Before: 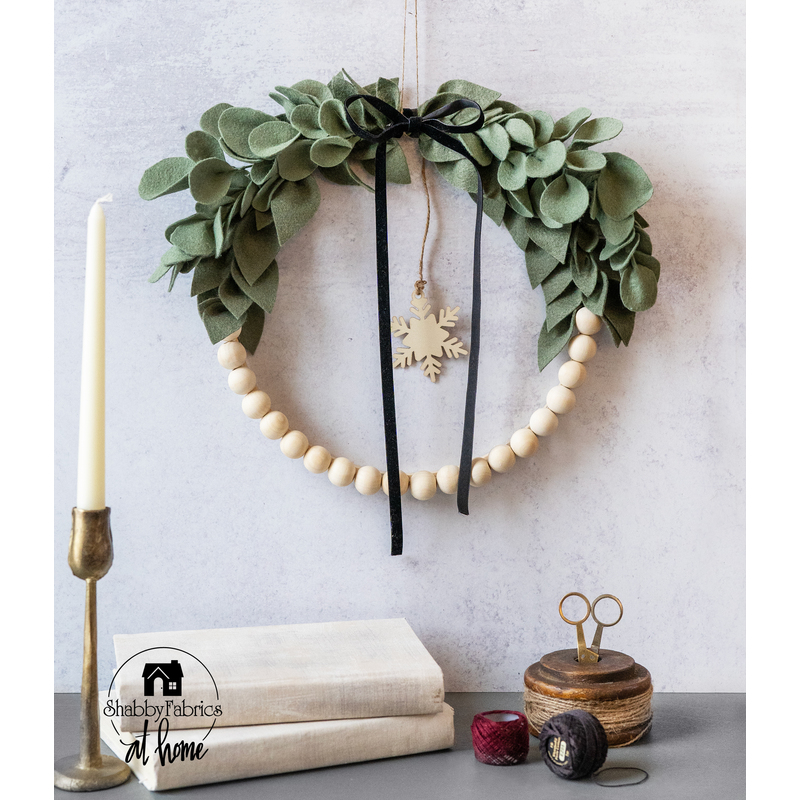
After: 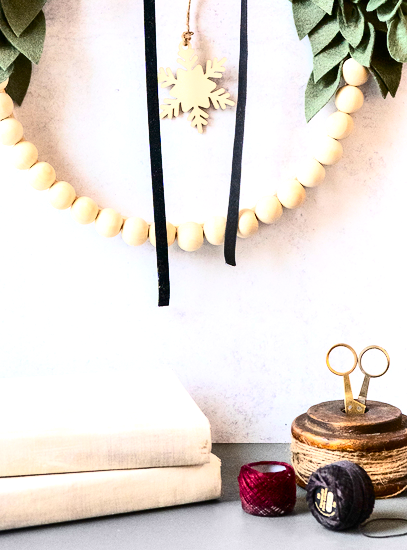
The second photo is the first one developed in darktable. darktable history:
crop and rotate: left 29.237%, top 31.152%, right 19.807%
contrast brightness saturation: contrast 0.4, brightness 0.05, saturation 0.25
exposure: black level correction 0, exposure 0.7 EV, compensate exposure bias true, compensate highlight preservation false
